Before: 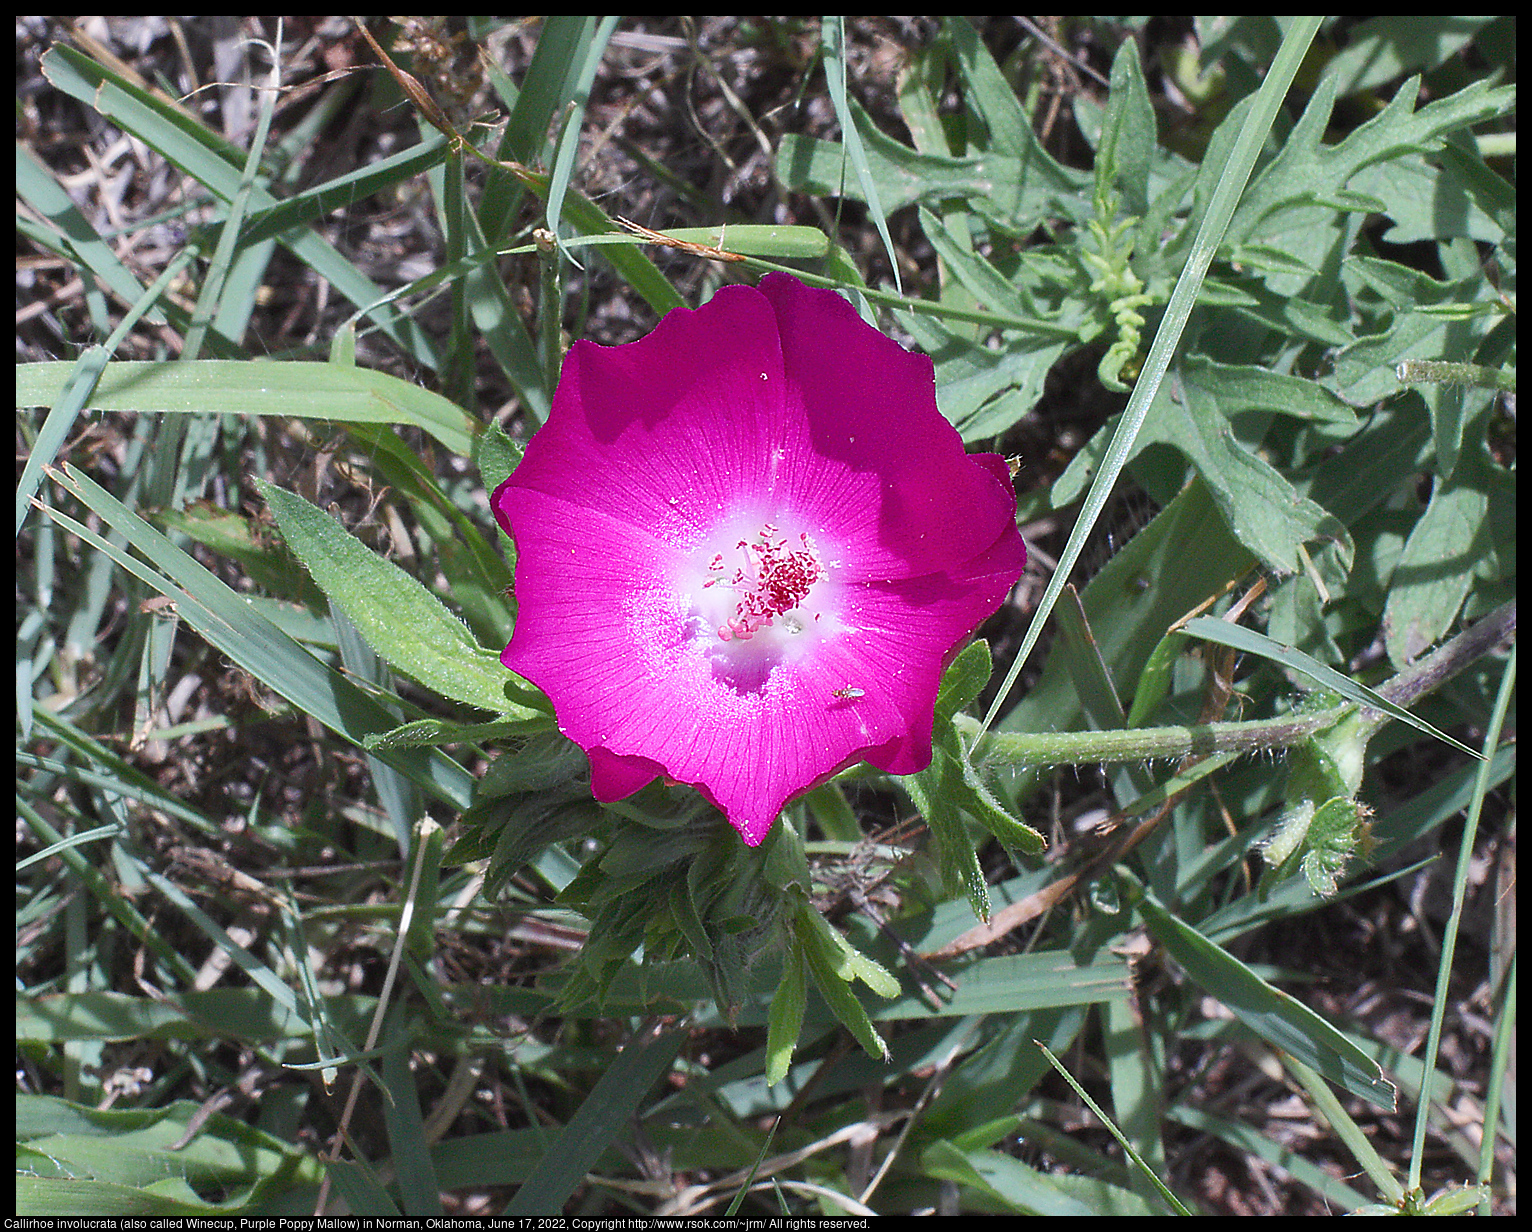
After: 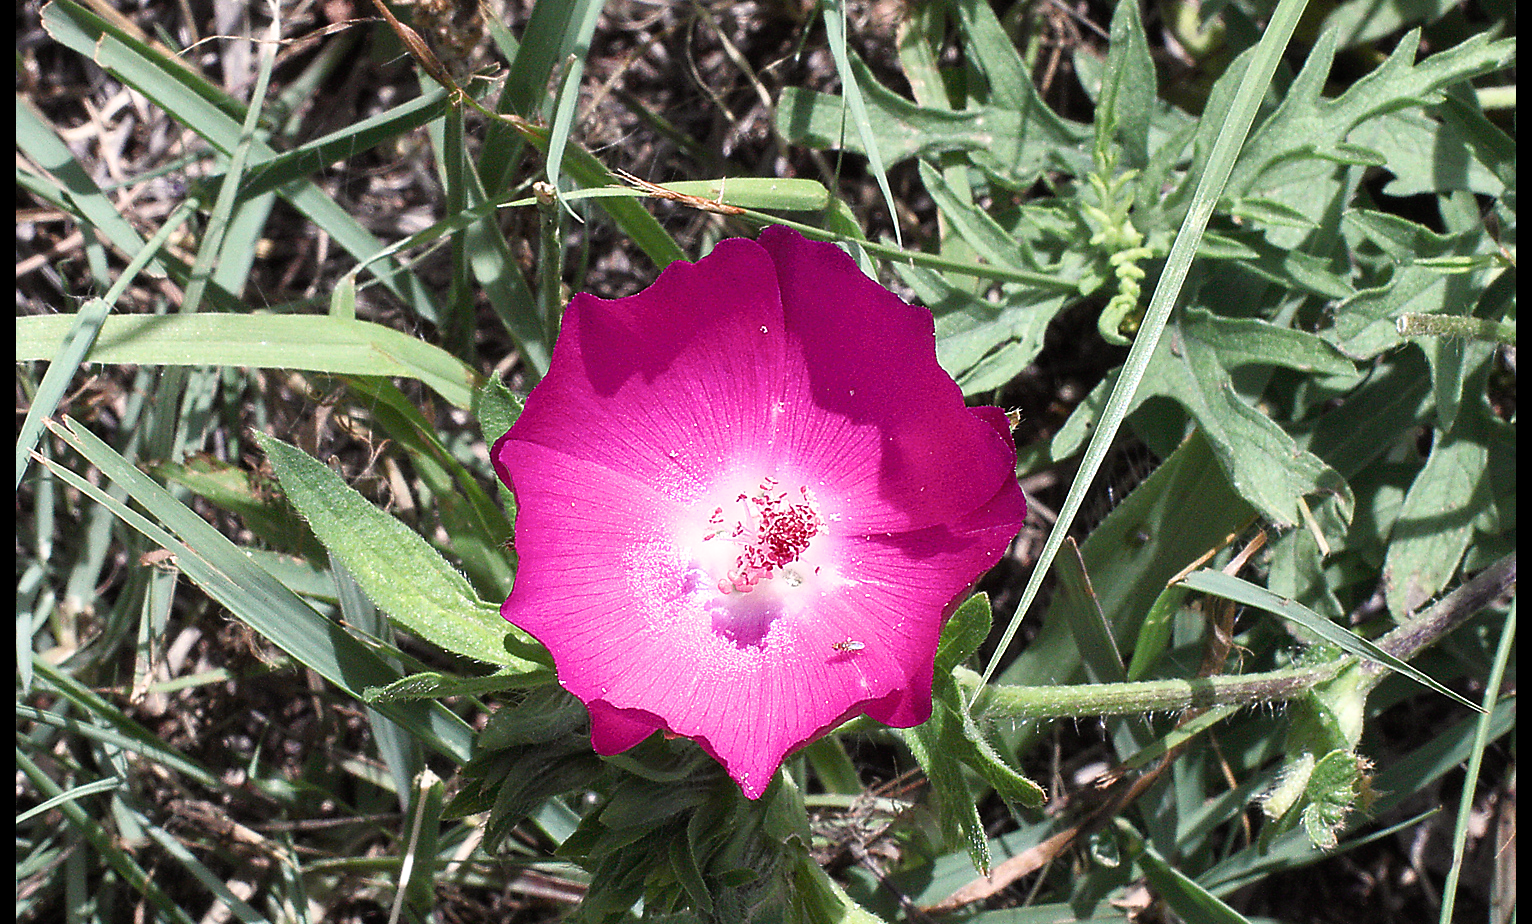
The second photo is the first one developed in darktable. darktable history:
filmic rgb: black relative exposure -9.08 EV, white relative exposure 2.3 EV, hardness 7.49
crop: top 3.857%, bottom 21.132%
white balance: red 1.045, blue 0.932
